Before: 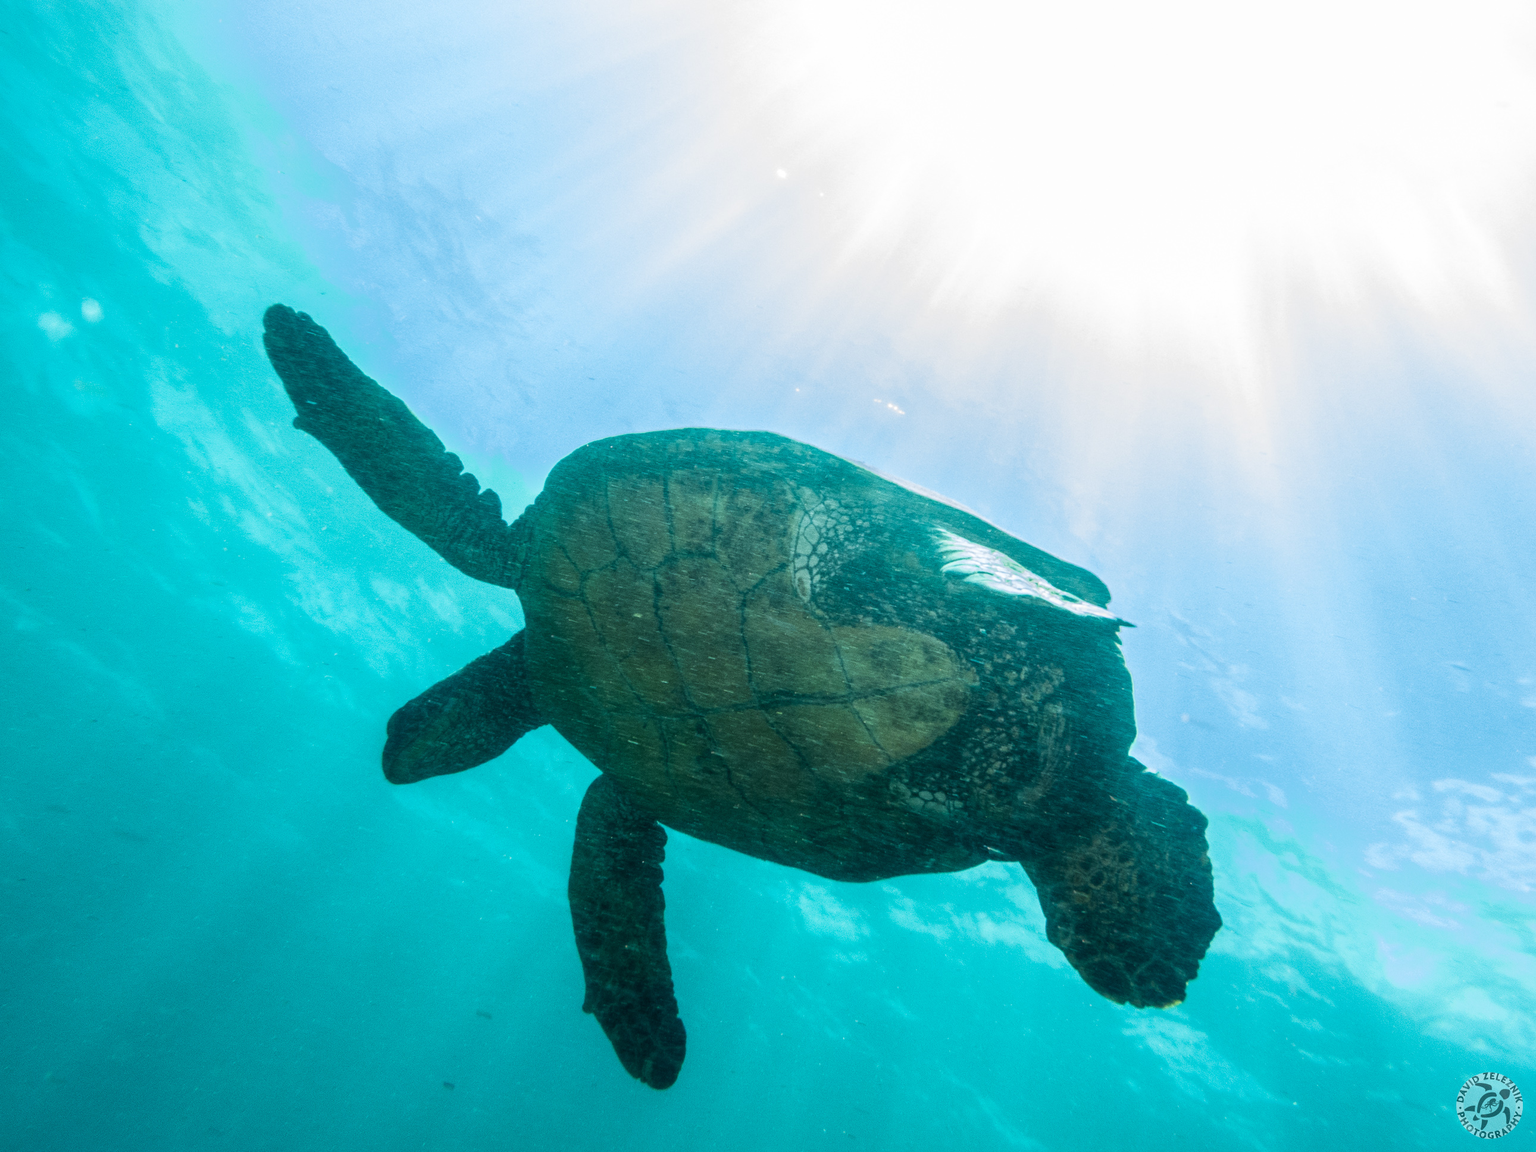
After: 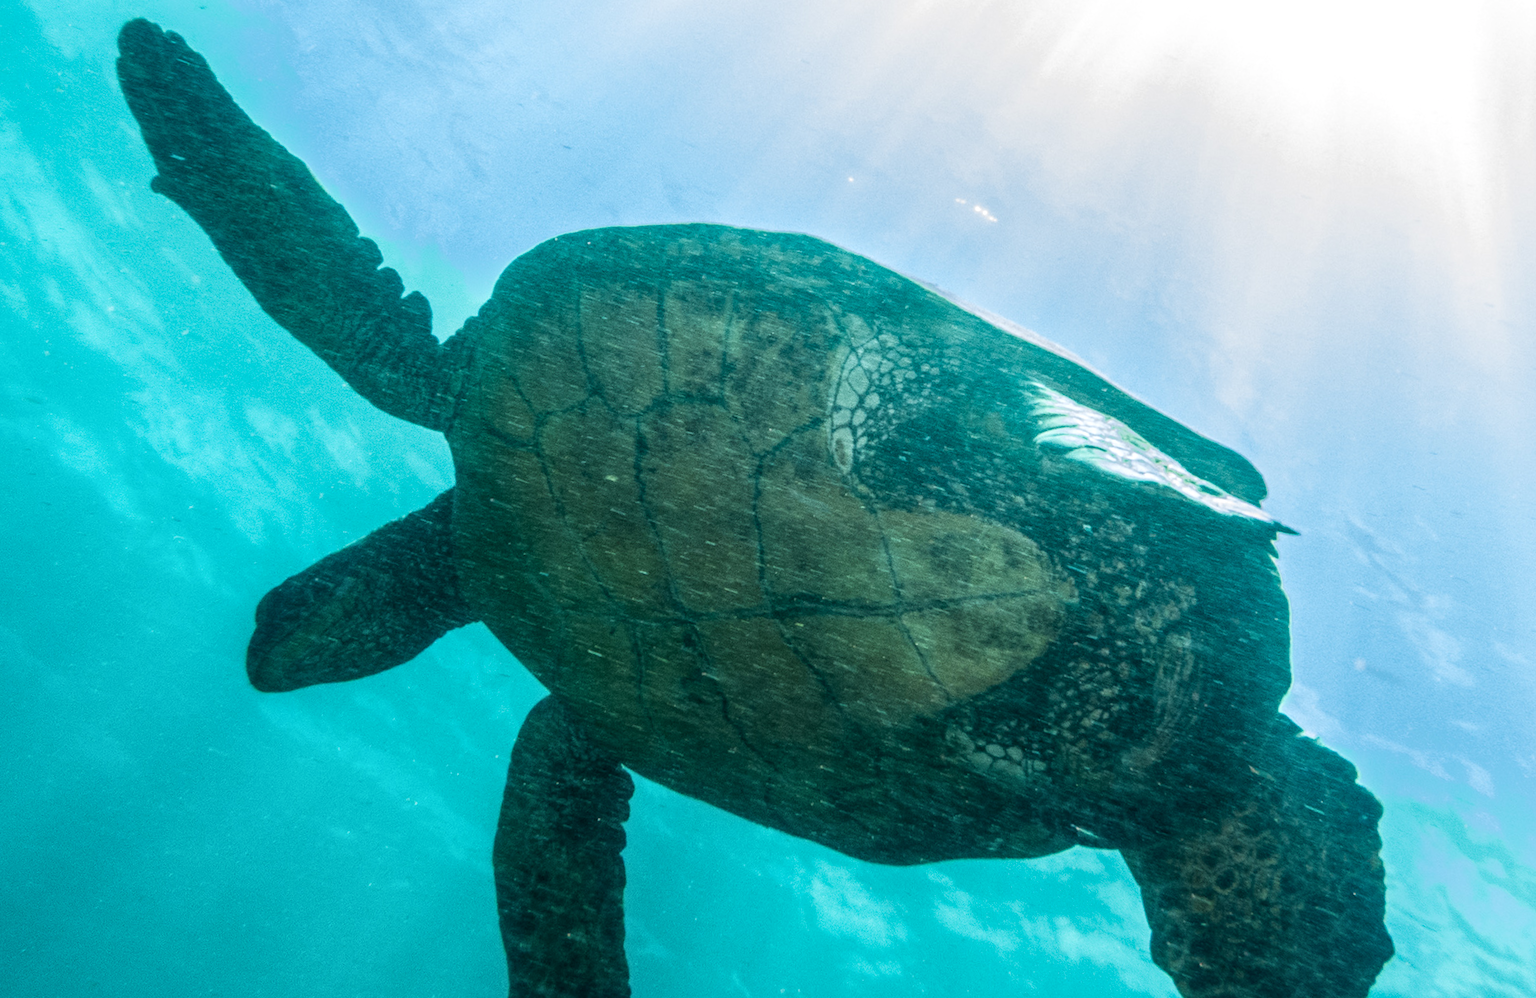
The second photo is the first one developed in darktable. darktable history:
crop and rotate: angle -3.37°, left 9.79%, top 20.73%, right 12.42%, bottom 11.82%
local contrast: on, module defaults
